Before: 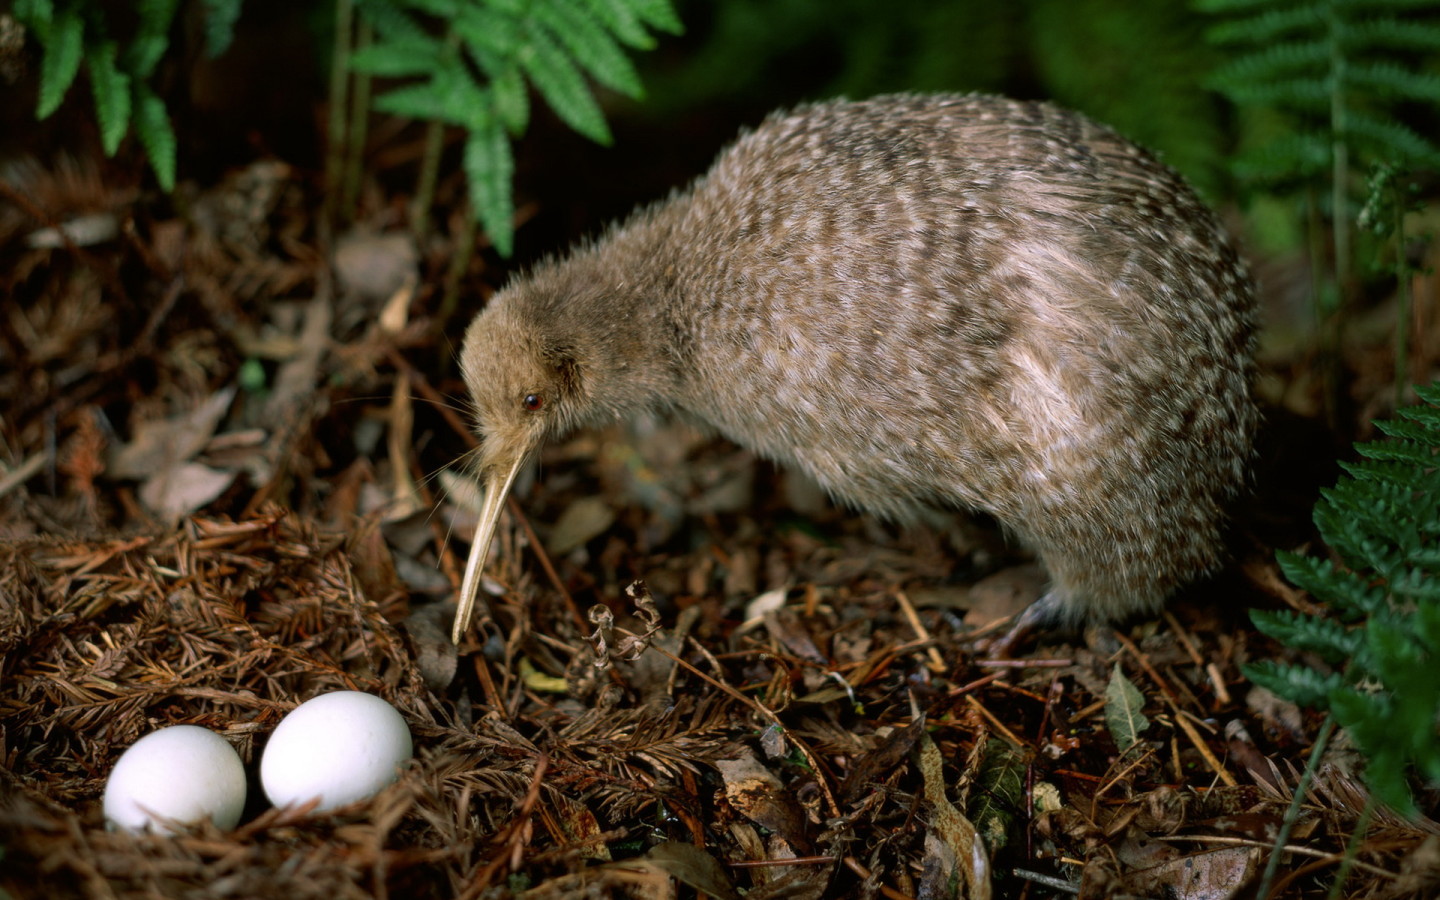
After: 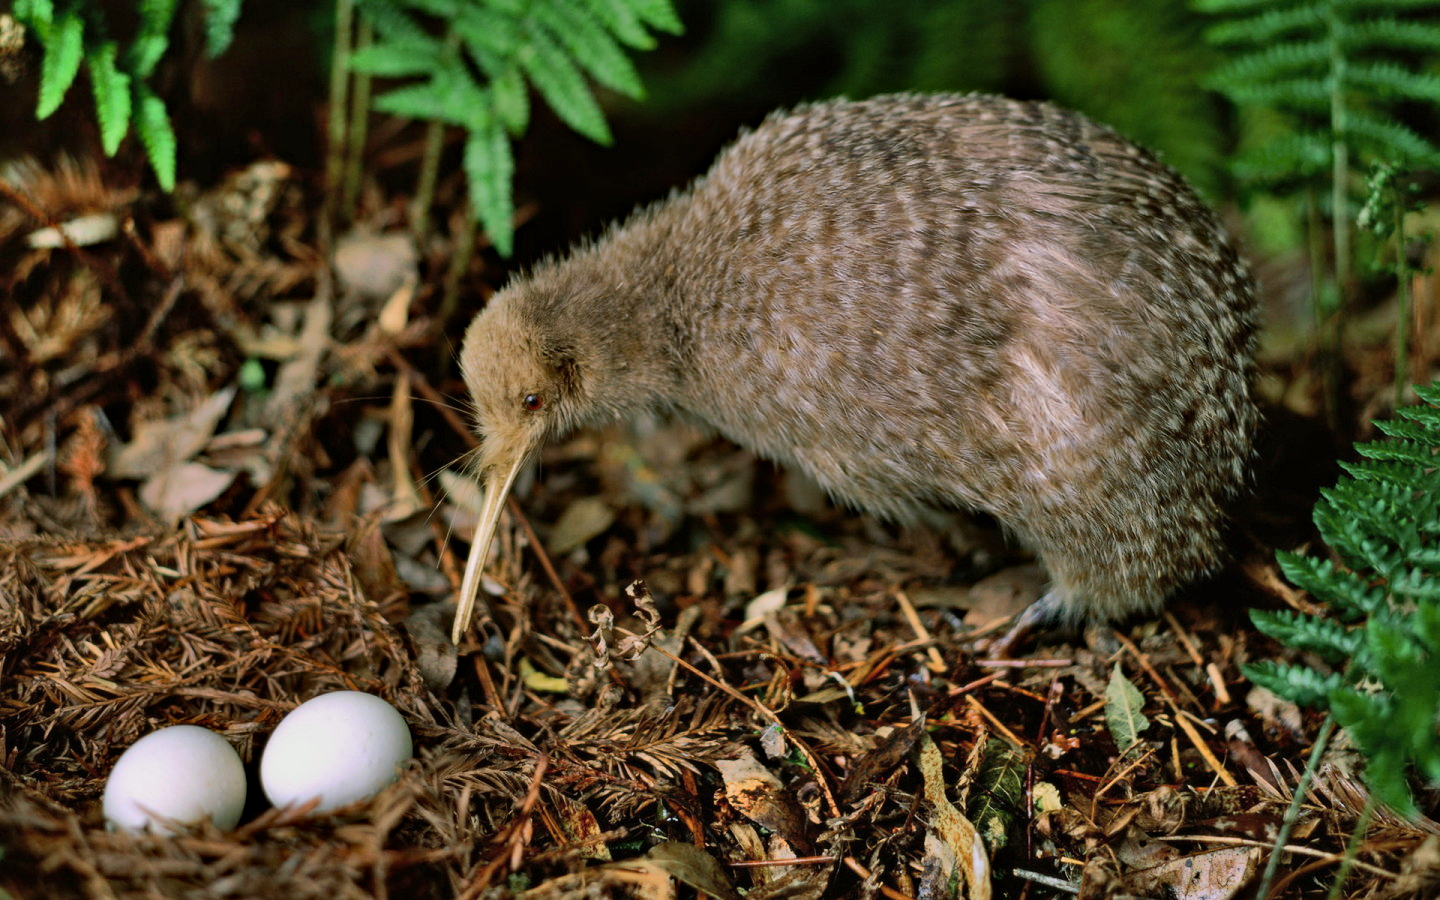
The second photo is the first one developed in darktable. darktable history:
haze removal: compatibility mode true, adaptive false
shadows and highlights: shadows 80.73, white point adjustment -9.07, highlights -61.46, soften with gaussian
